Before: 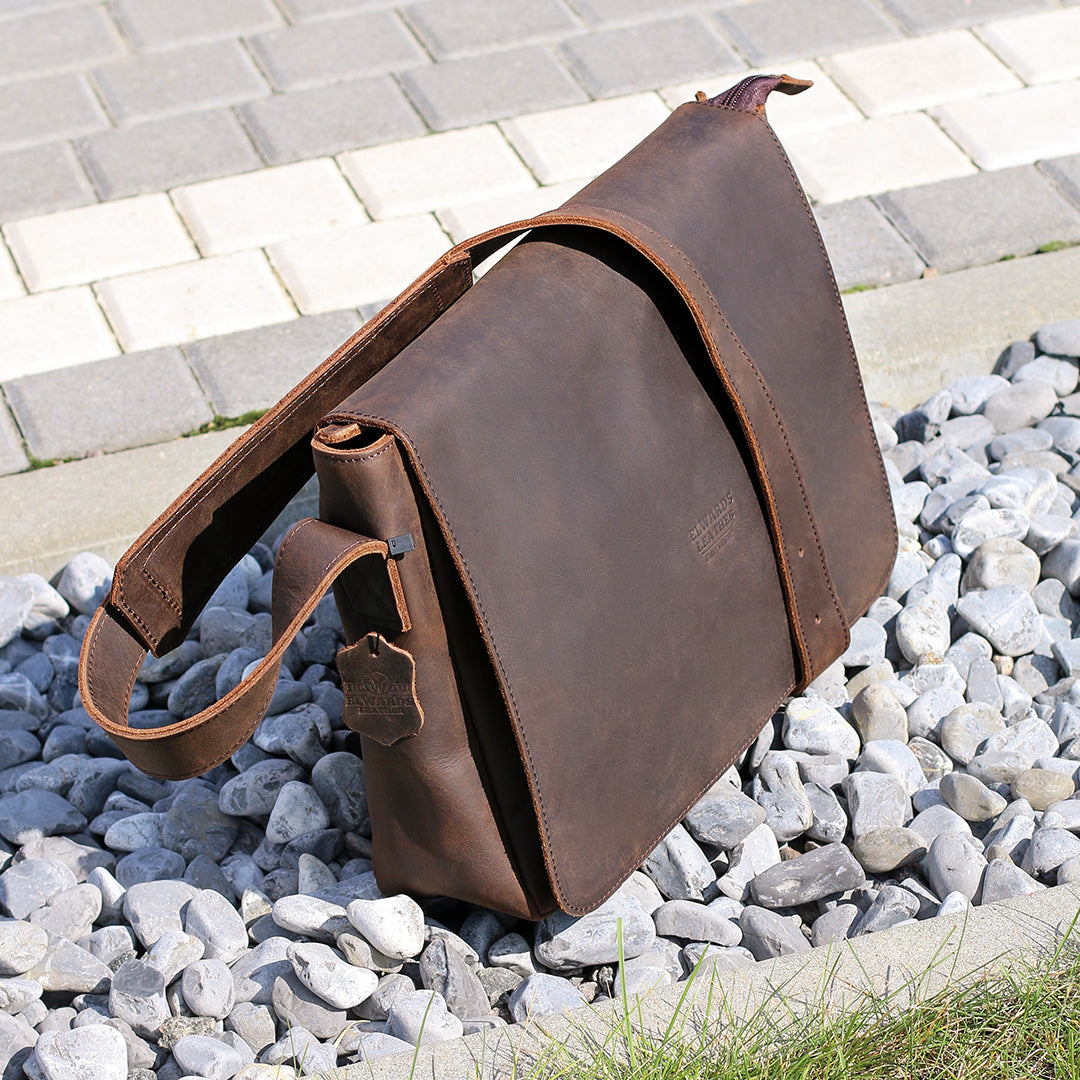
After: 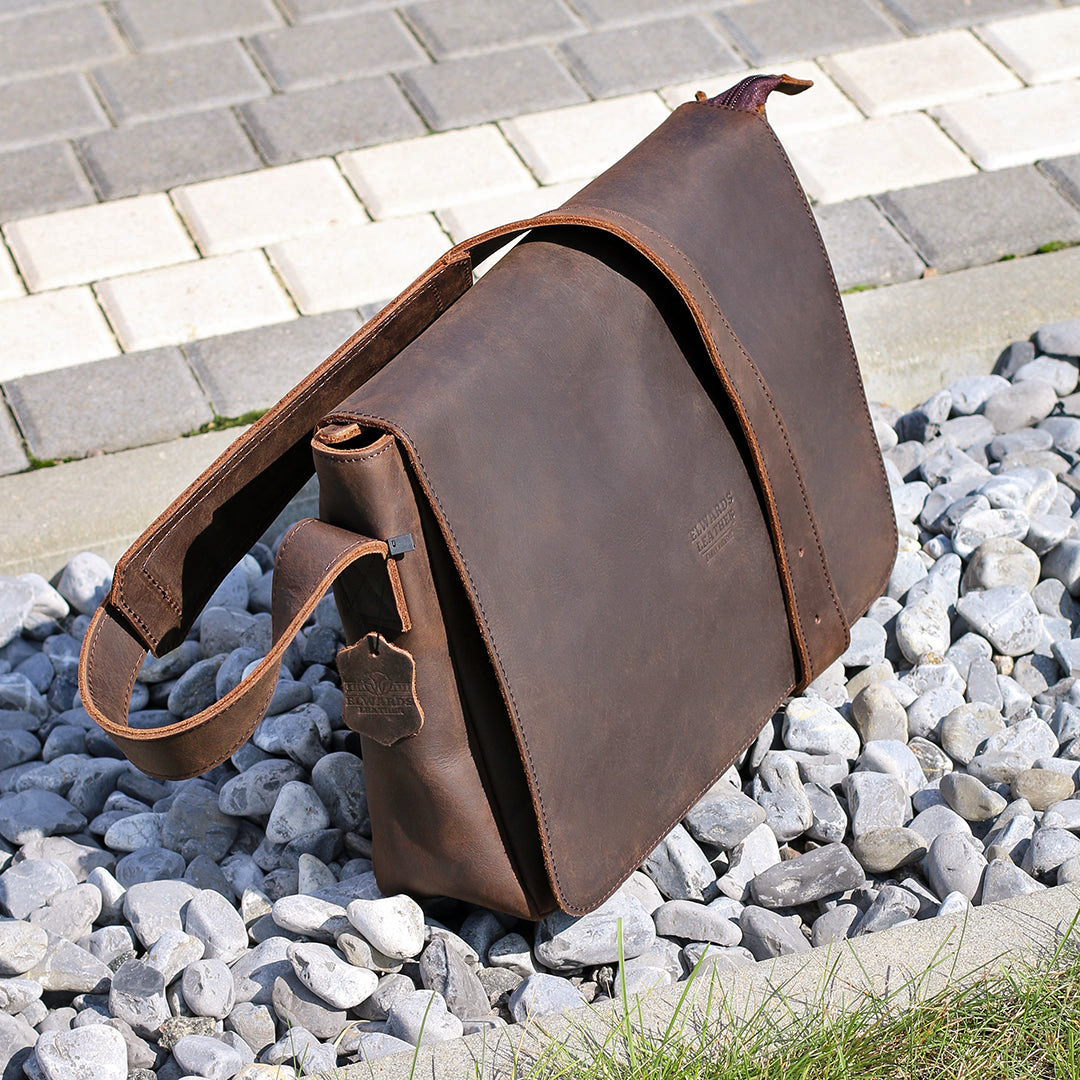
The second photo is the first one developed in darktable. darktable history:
shadows and highlights: highlights color adjustment 89.66%, soften with gaussian
